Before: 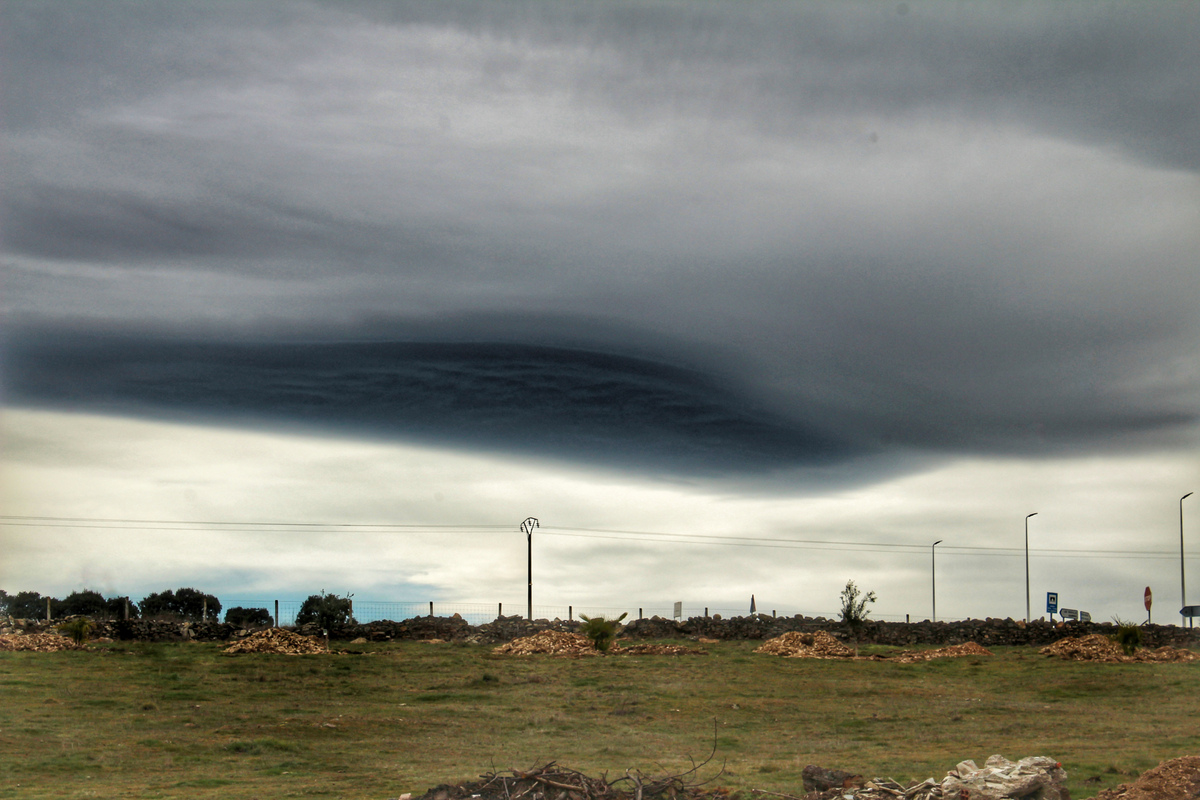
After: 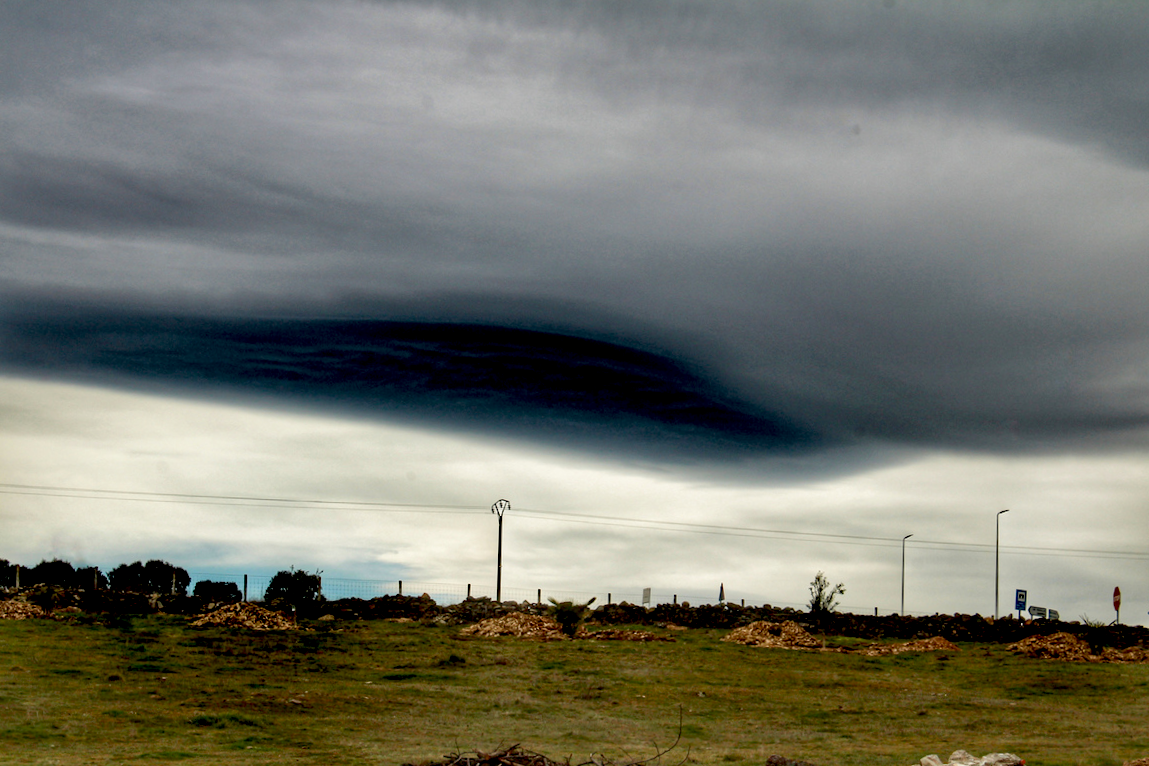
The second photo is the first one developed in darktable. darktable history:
crop and rotate: angle -1.69°
exposure: black level correction 0.029, exposure -0.073 EV, compensate highlight preservation false
